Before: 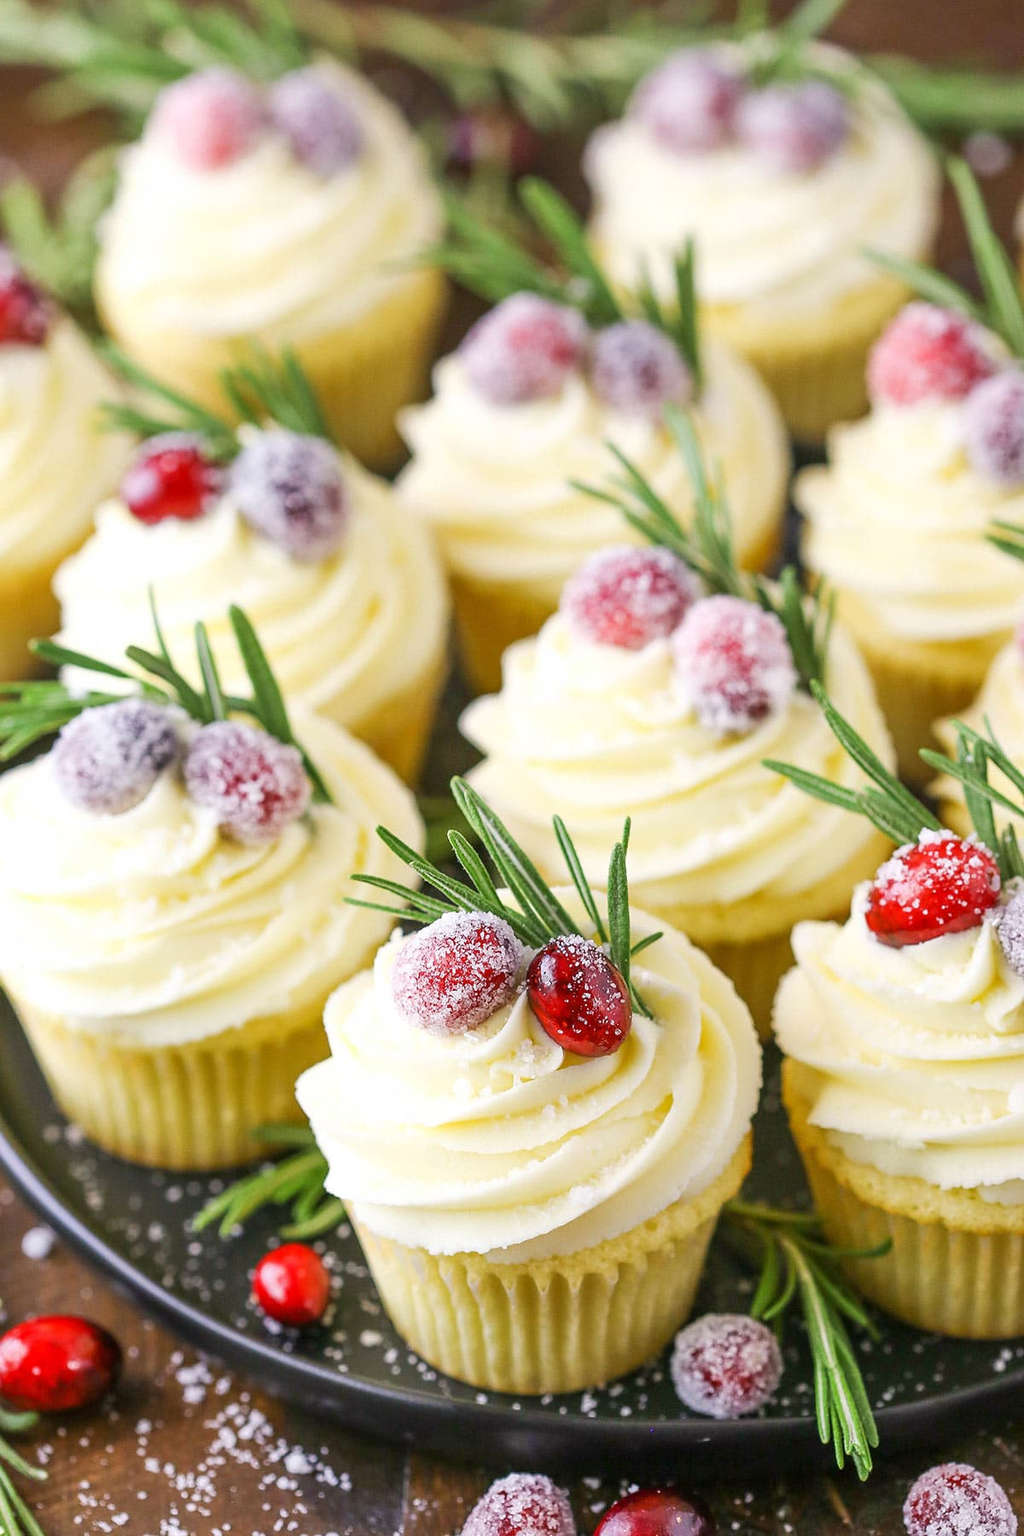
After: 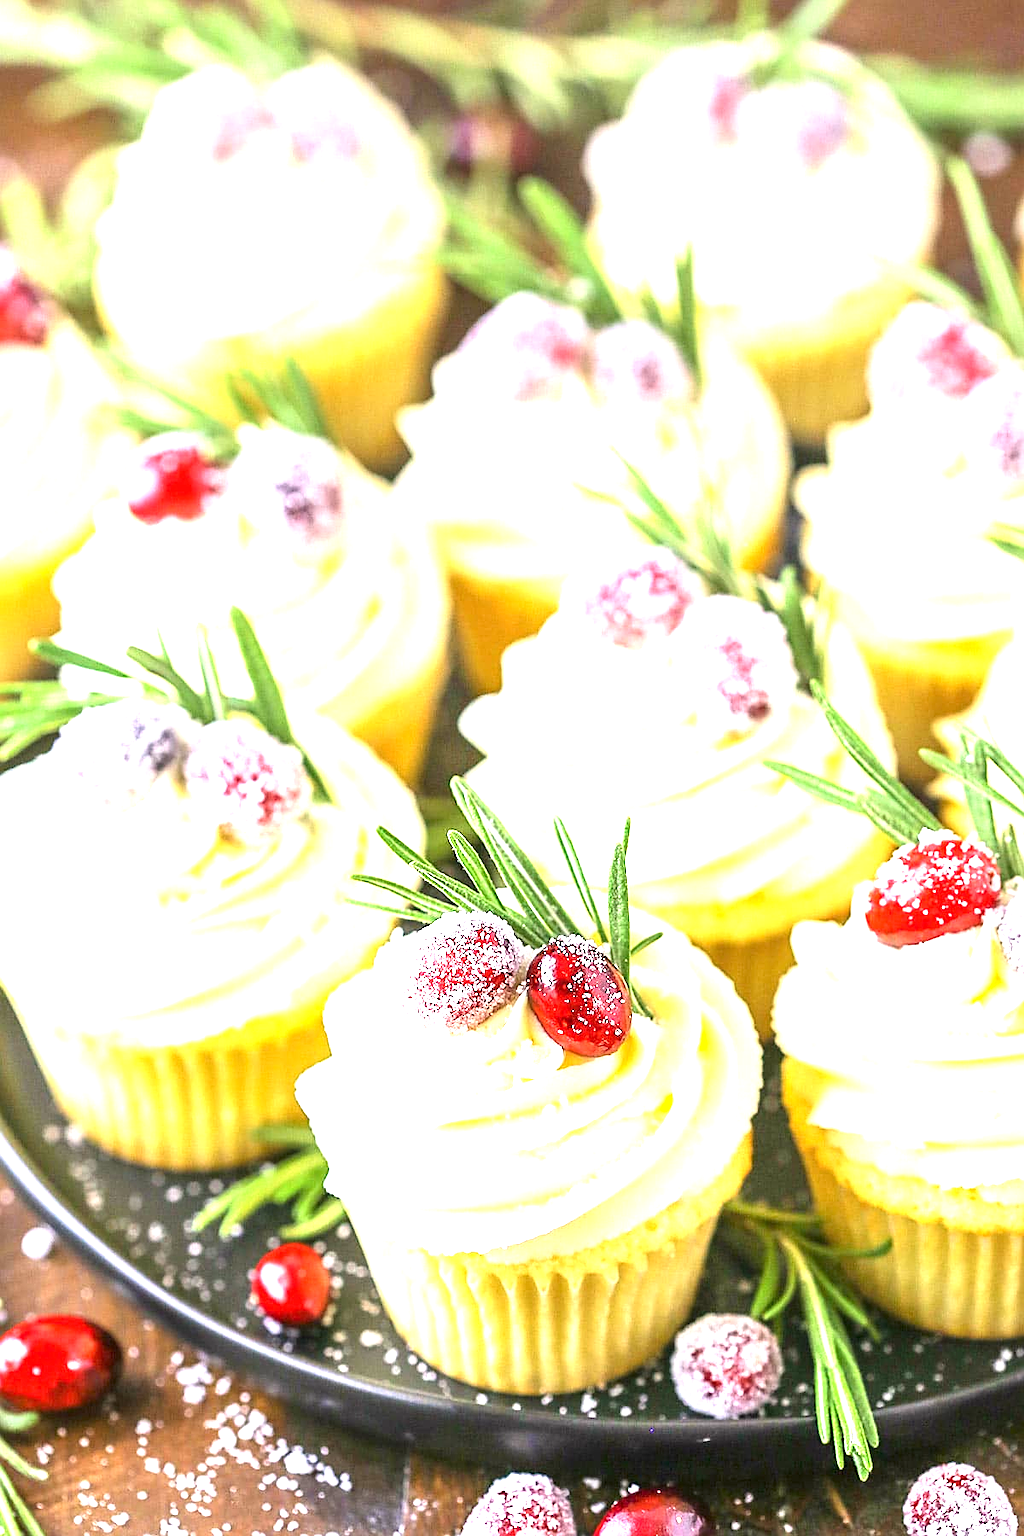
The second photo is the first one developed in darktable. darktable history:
contrast brightness saturation: contrast 0.097, brightness 0.016, saturation 0.021
exposure: black level correction 0, exposure 1.567 EV, compensate exposure bias true, compensate highlight preservation false
sharpen: on, module defaults
